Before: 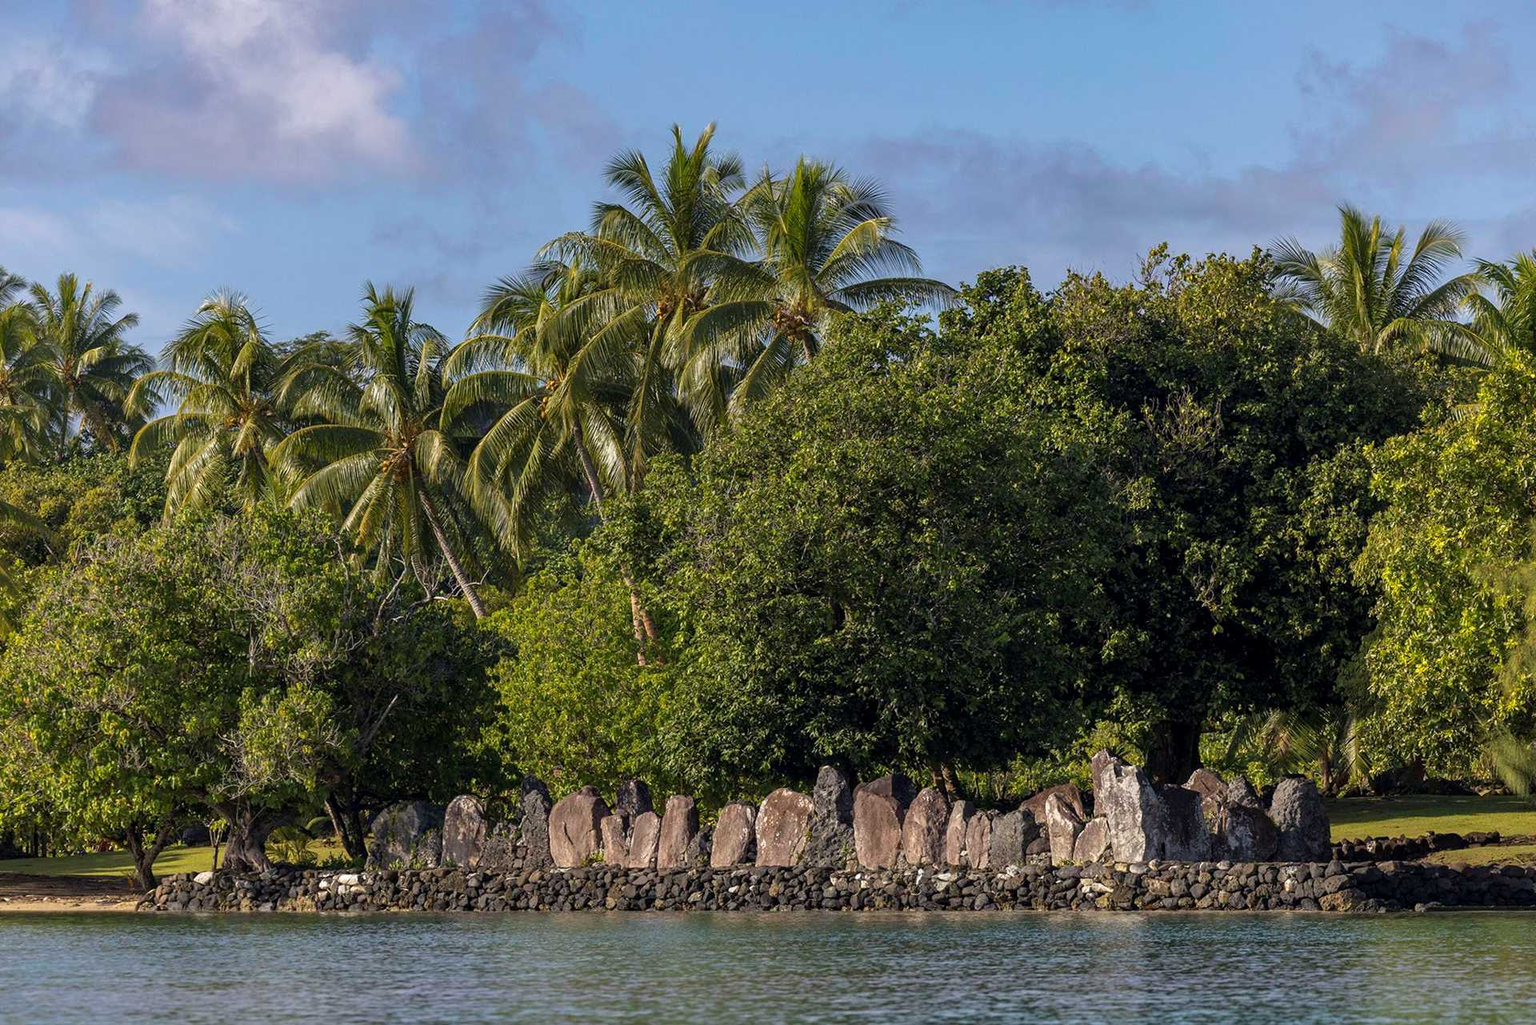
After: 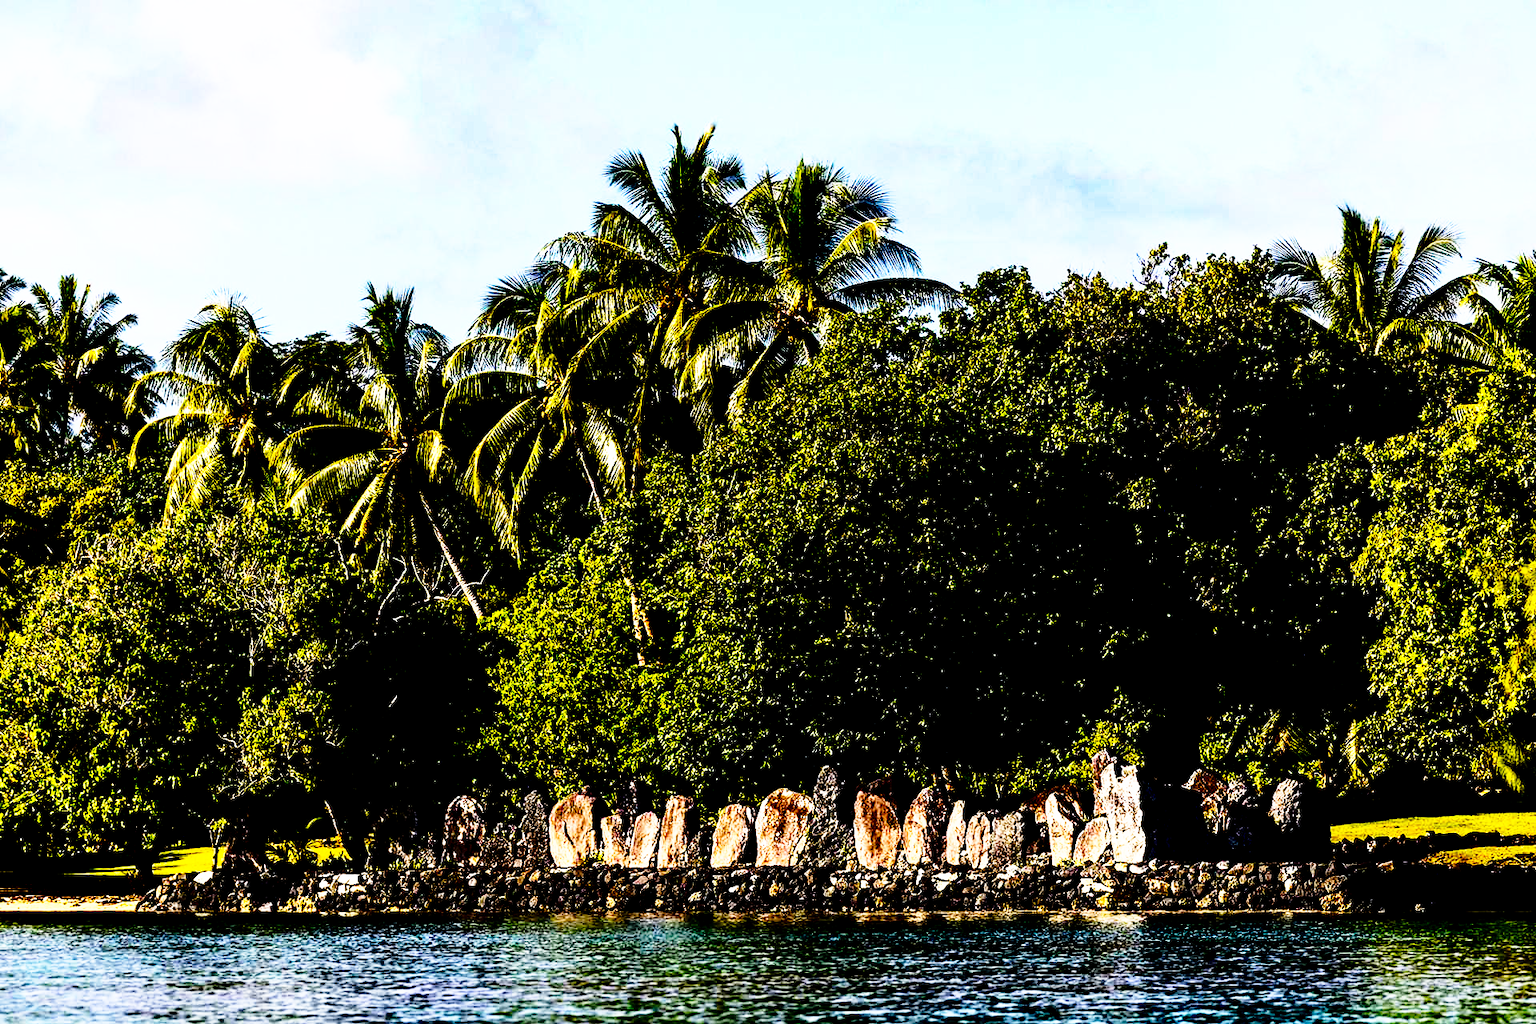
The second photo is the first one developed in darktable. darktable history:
exposure: black level correction 0.1, exposure -0.092 EV, compensate highlight preservation false
base curve: curves: ch0 [(0, 0) (0.026, 0.03) (0.109, 0.232) (0.351, 0.748) (0.669, 0.968) (1, 1)], preserve colors none
rgb curve: curves: ch0 [(0, 0) (0.21, 0.15) (0.24, 0.21) (0.5, 0.75) (0.75, 0.96) (0.89, 0.99) (1, 1)]; ch1 [(0, 0.02) (0.21, 0.13) (0.25, 0.2) (0.5, 0.67) (0.75, 0.9) (0.89, 0.97) (1, 1)]; ch2 [(0, 0.02) (0.21, 0.13) (0.25, 0.2) (0.5, 0.67) (0.75, 0.9) (0.89, 0.97) (1, 1)], compensate middle gray true
